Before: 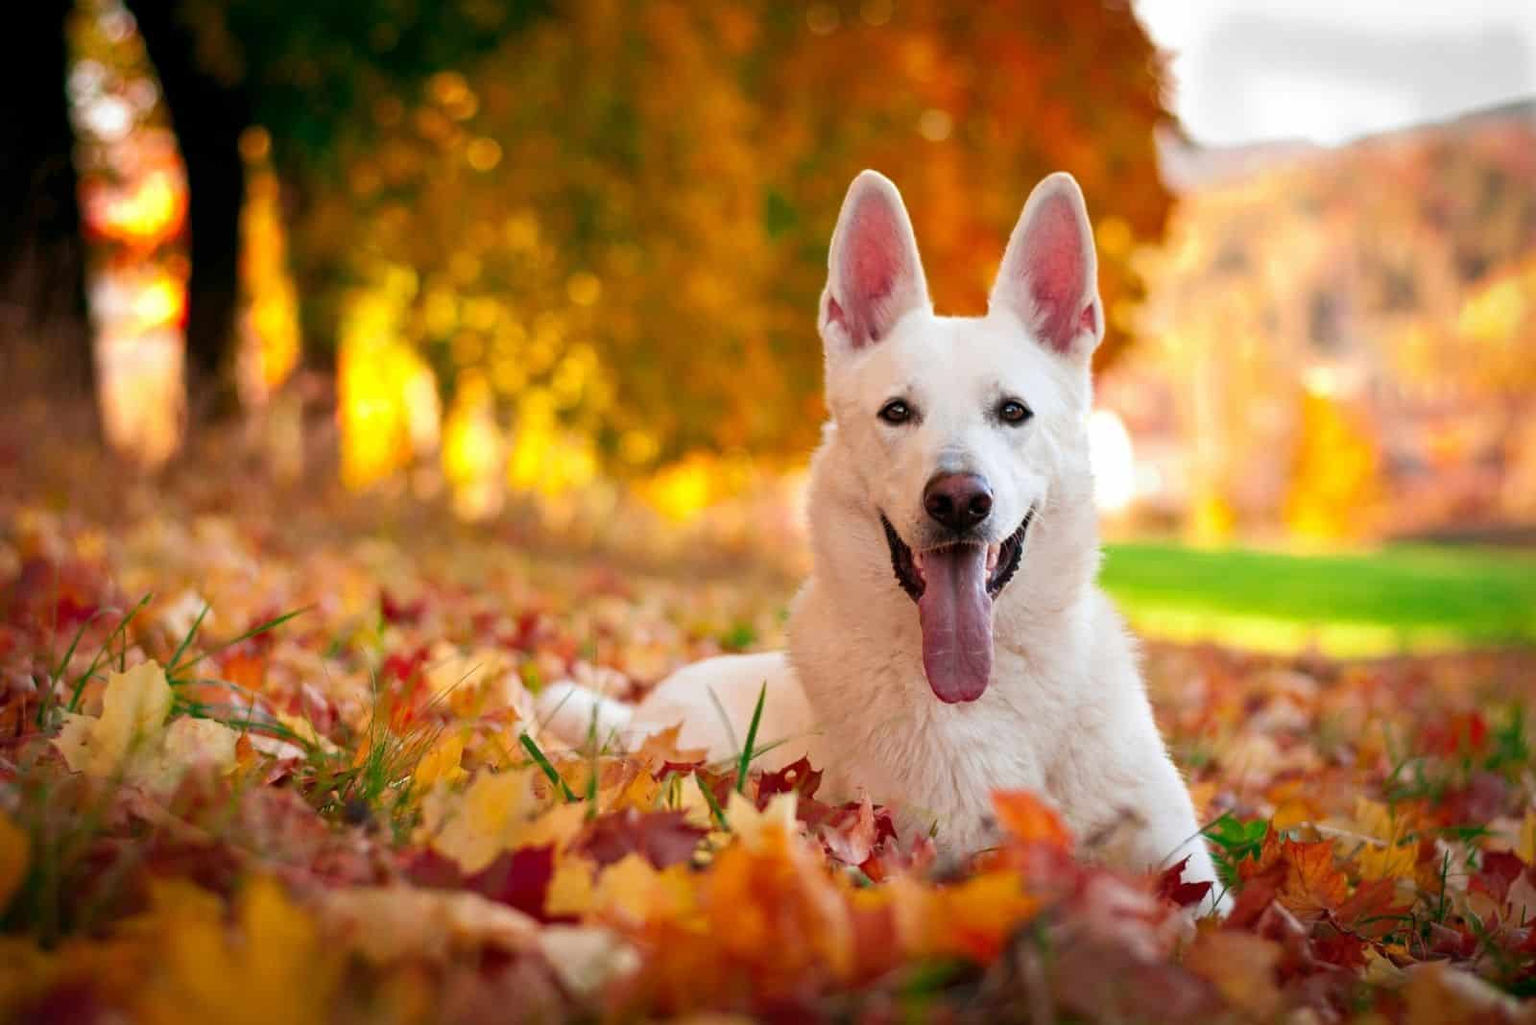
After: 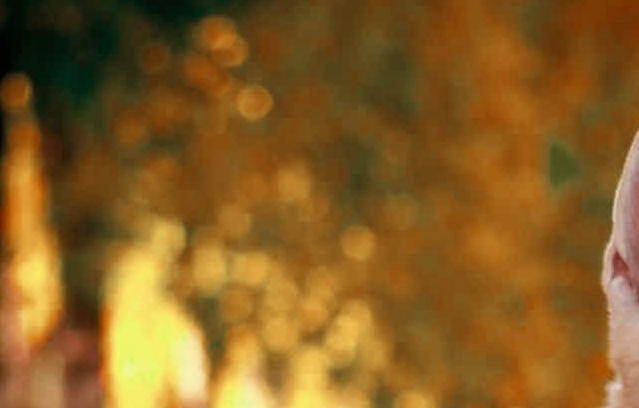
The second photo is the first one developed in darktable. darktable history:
color zones: curves: ch0 [(0, 0.5) (0.125, 0.4) (0.25, 0.5) (0.375, 0.4) (0.5, 0.4) (0.625, 0.35) (0.75, 0.35) (0.875, 0.5)]; ch1 [(0, 0.35) (0.125, 0.45) (0.25, 0.35) (0.375, 0.35) (0.5, 0.35) (0.625, 0.35) (0.75, 0.45) (0.875, 0.35)]; ch2 [(0, 0.6) (0.125, 0.5) (0.25, 0.5) (0.375, 0.6) (0.5, 0.6) (0.625, 0.5) (0.75, 0.5) (0.875, 0.5)]
crop: left 15.658%, top 5.457%, right 44.372%, bottom 56.279%
